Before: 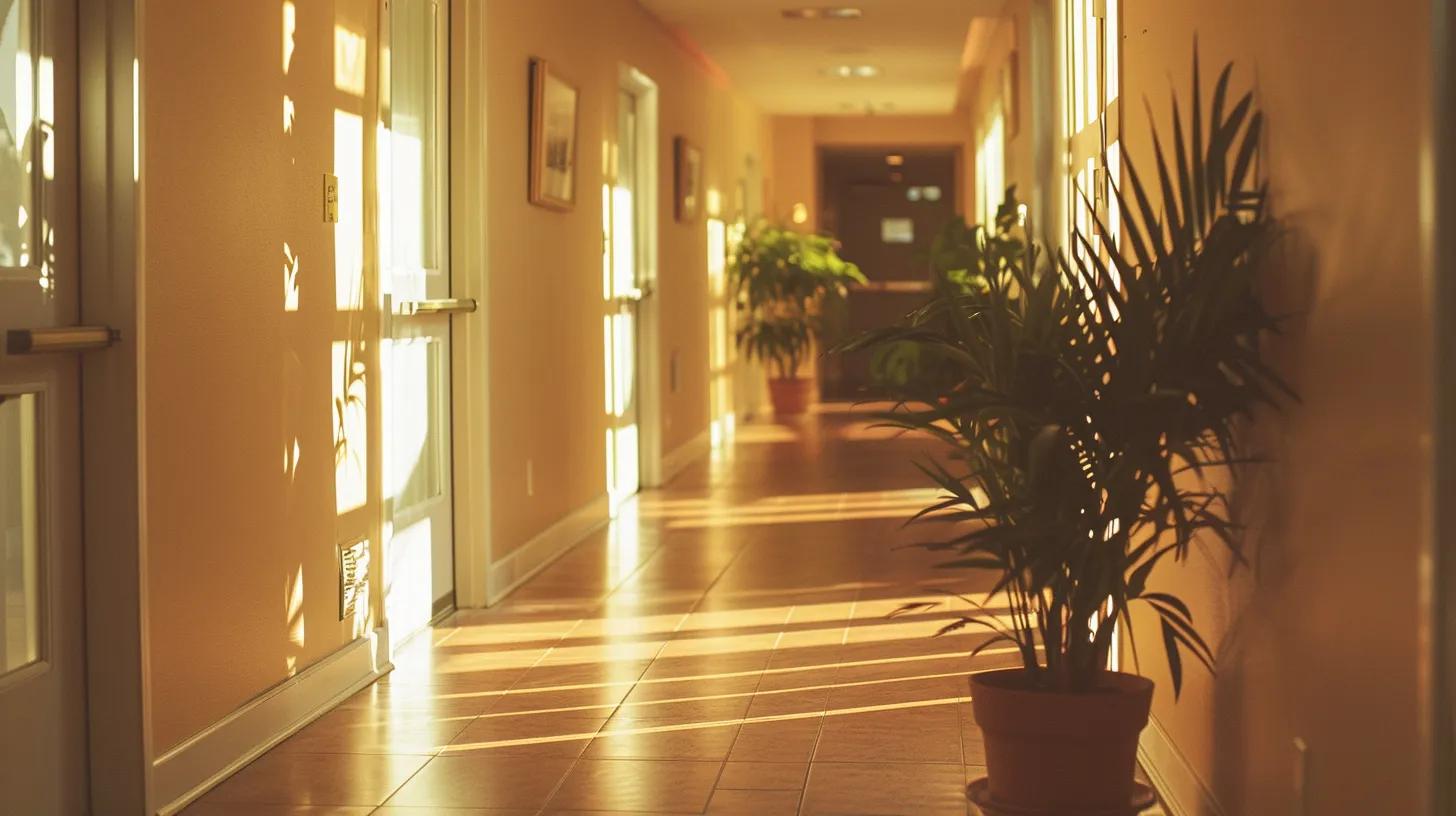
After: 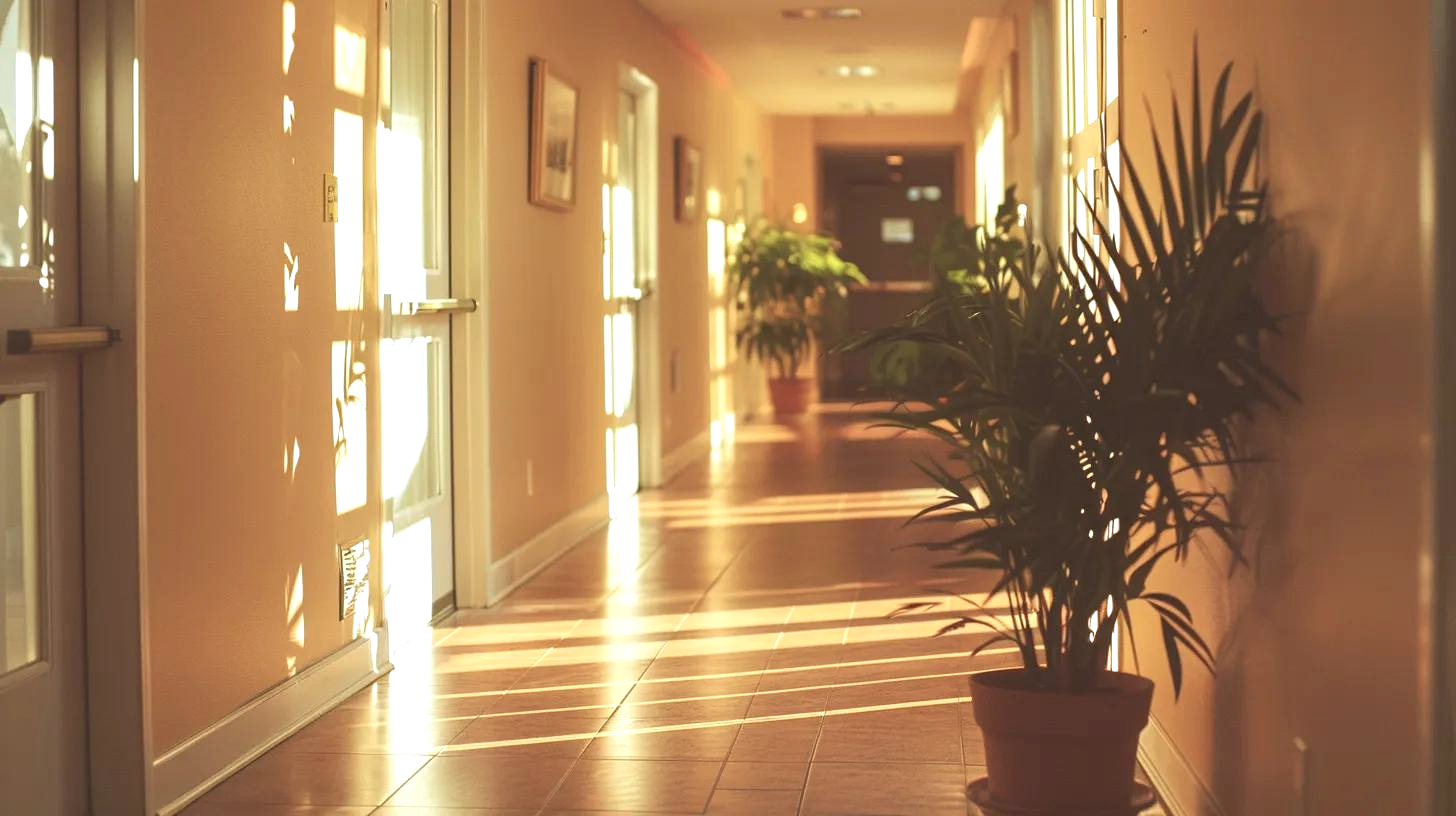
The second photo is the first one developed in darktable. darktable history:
color correction: highlights a* -0.772, highlights b* -8.92
exposure: exposure 0.367 EV, compensate highlight preservation false
contrast brightness saturation: saturation -0.05
